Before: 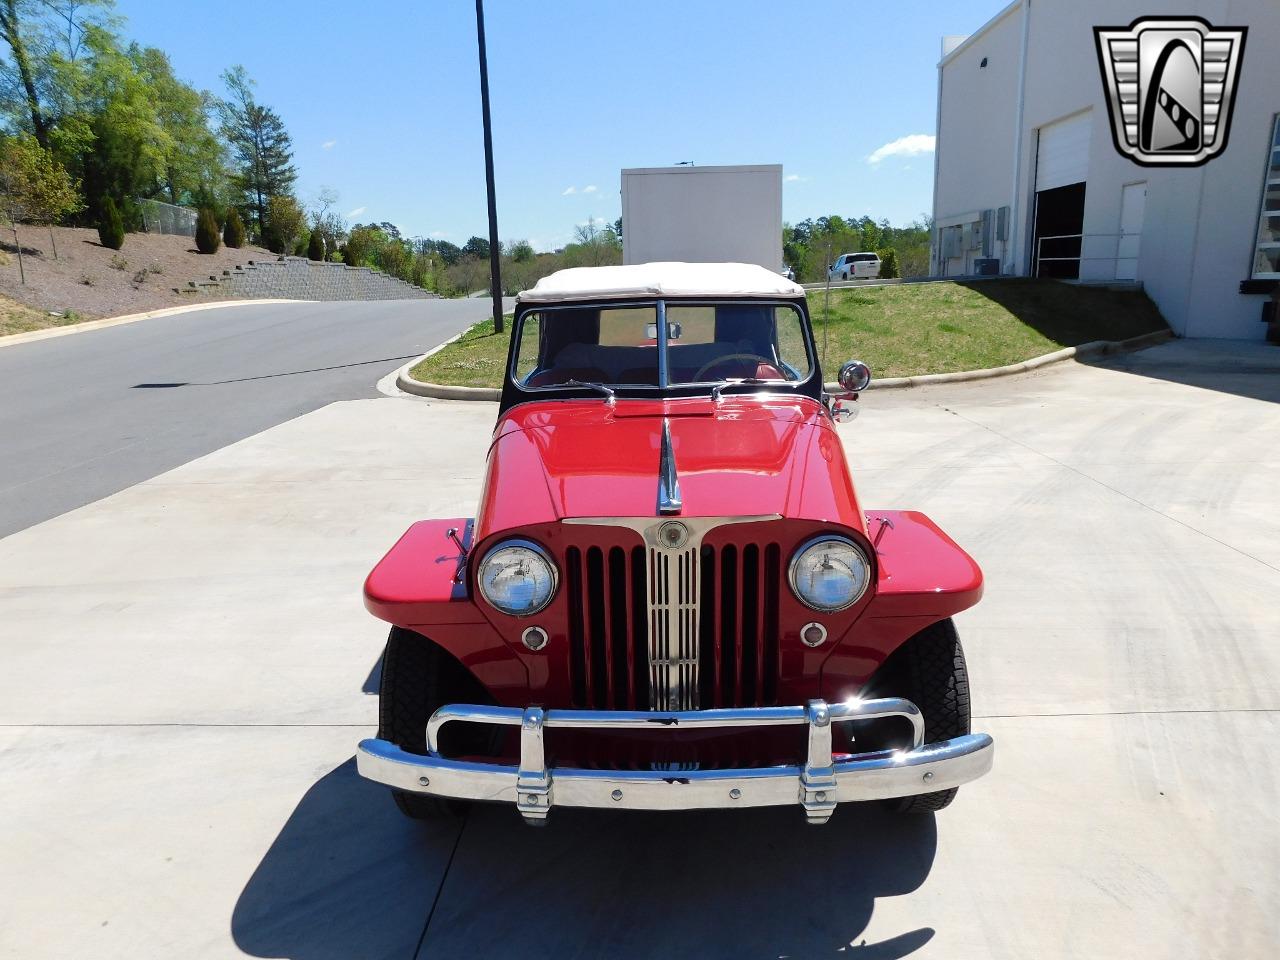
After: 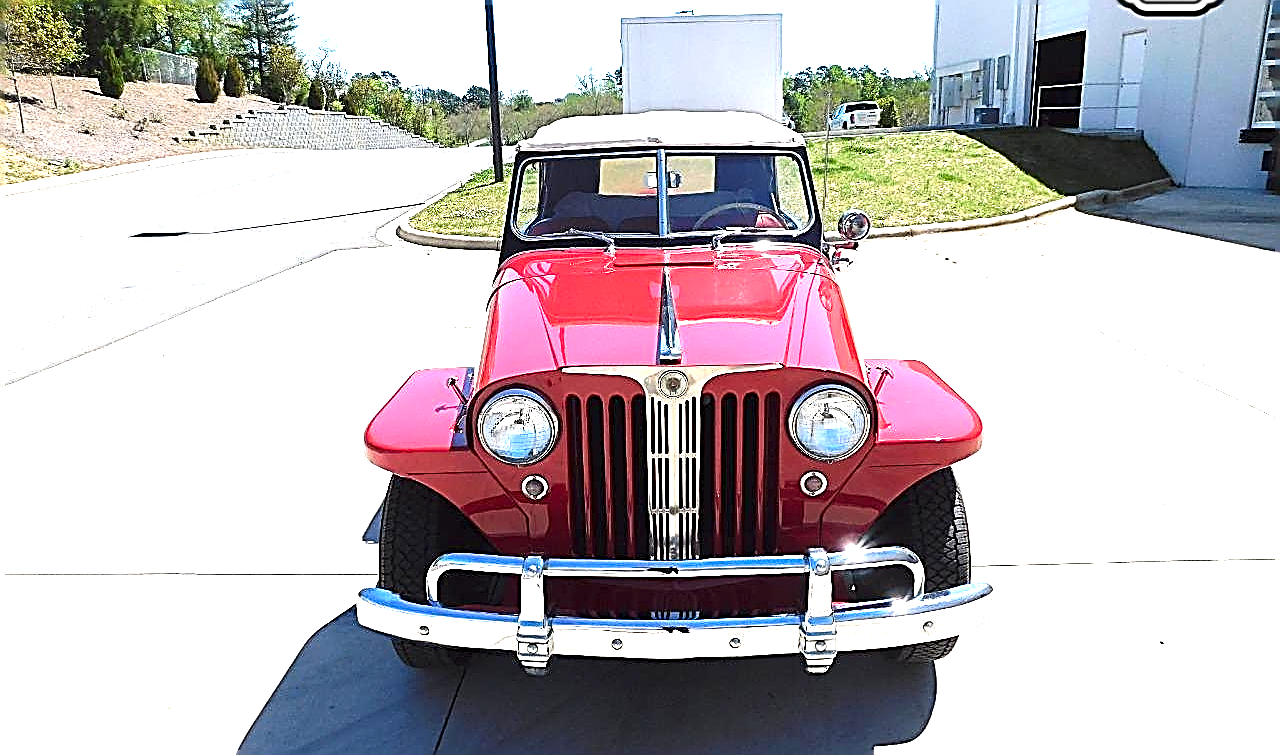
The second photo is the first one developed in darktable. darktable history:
crop and rotate: top 15.774%, bottom 5.506%
exposure: black level correction 0, exposure 1.5 EV, compensate highlight preservation false
tone equalizer: on, module defaults
sharpen: amount 2
